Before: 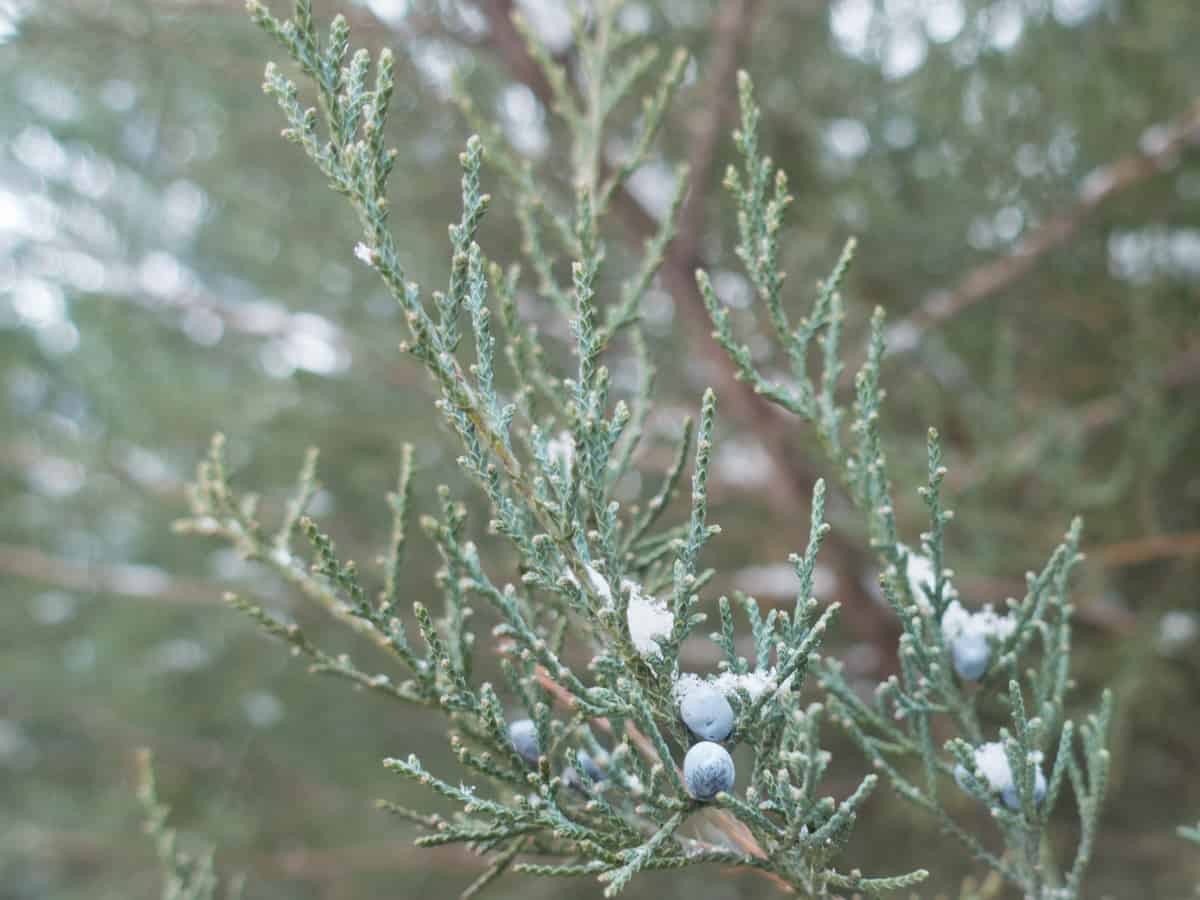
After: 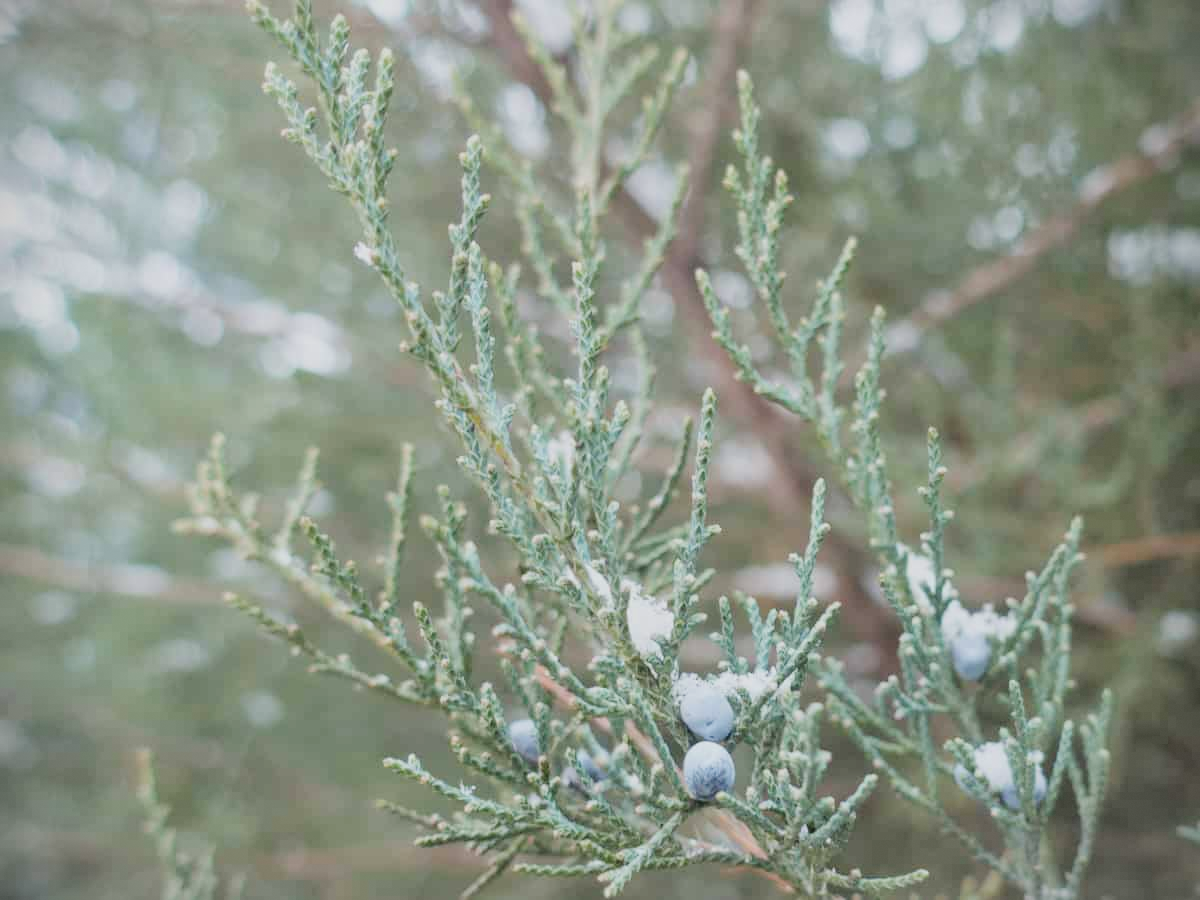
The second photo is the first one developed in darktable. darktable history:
vignetting: fall-off radius 81.9%, brightness -0.805, dithering 8-bit output
exposure: black level correction 0, exposure 0.499 EV, compensate highlight preservation false
filmic rgb: black relative exposure -7.65 EV, white relative exposure 4.56 EV, hardness 3.61
